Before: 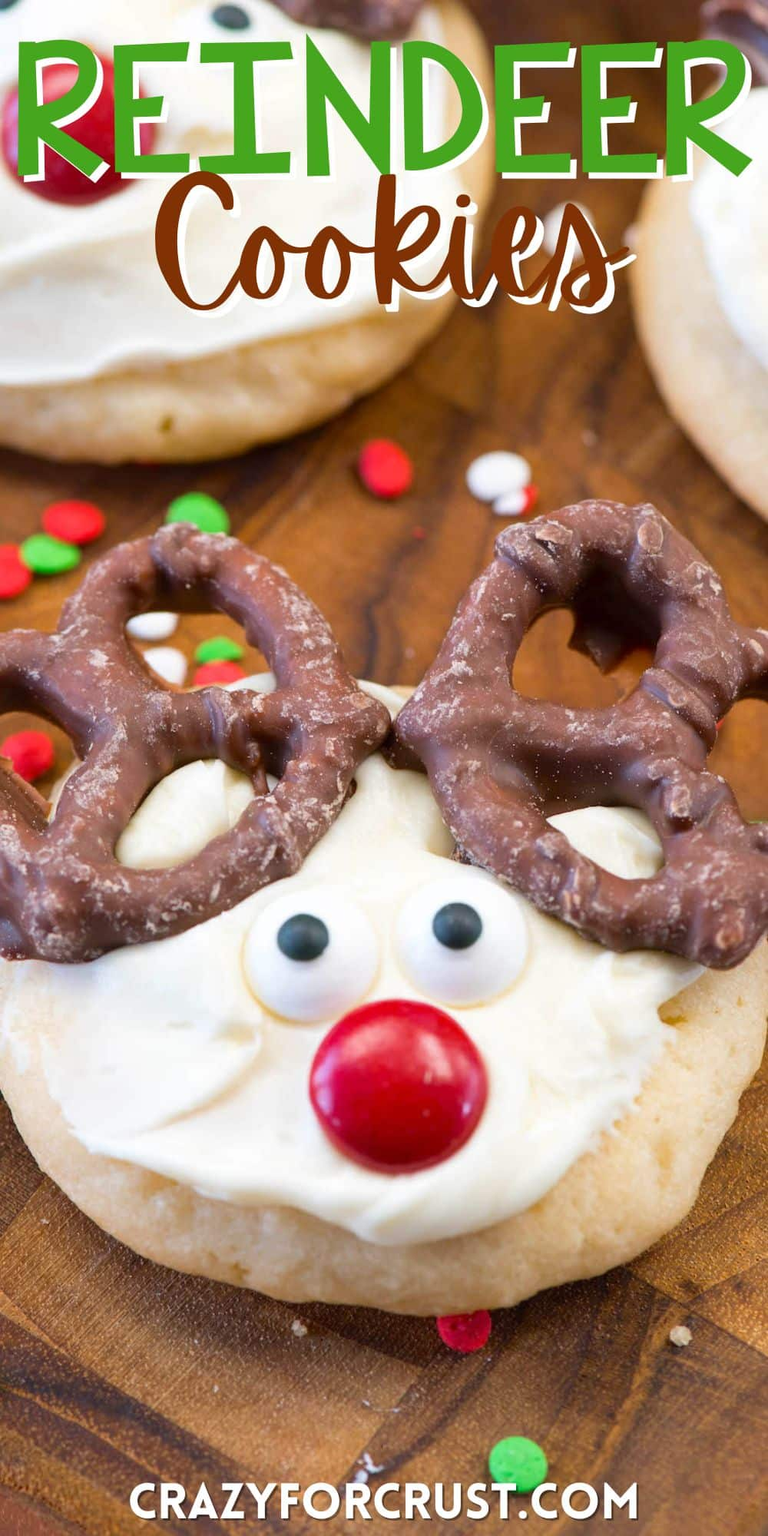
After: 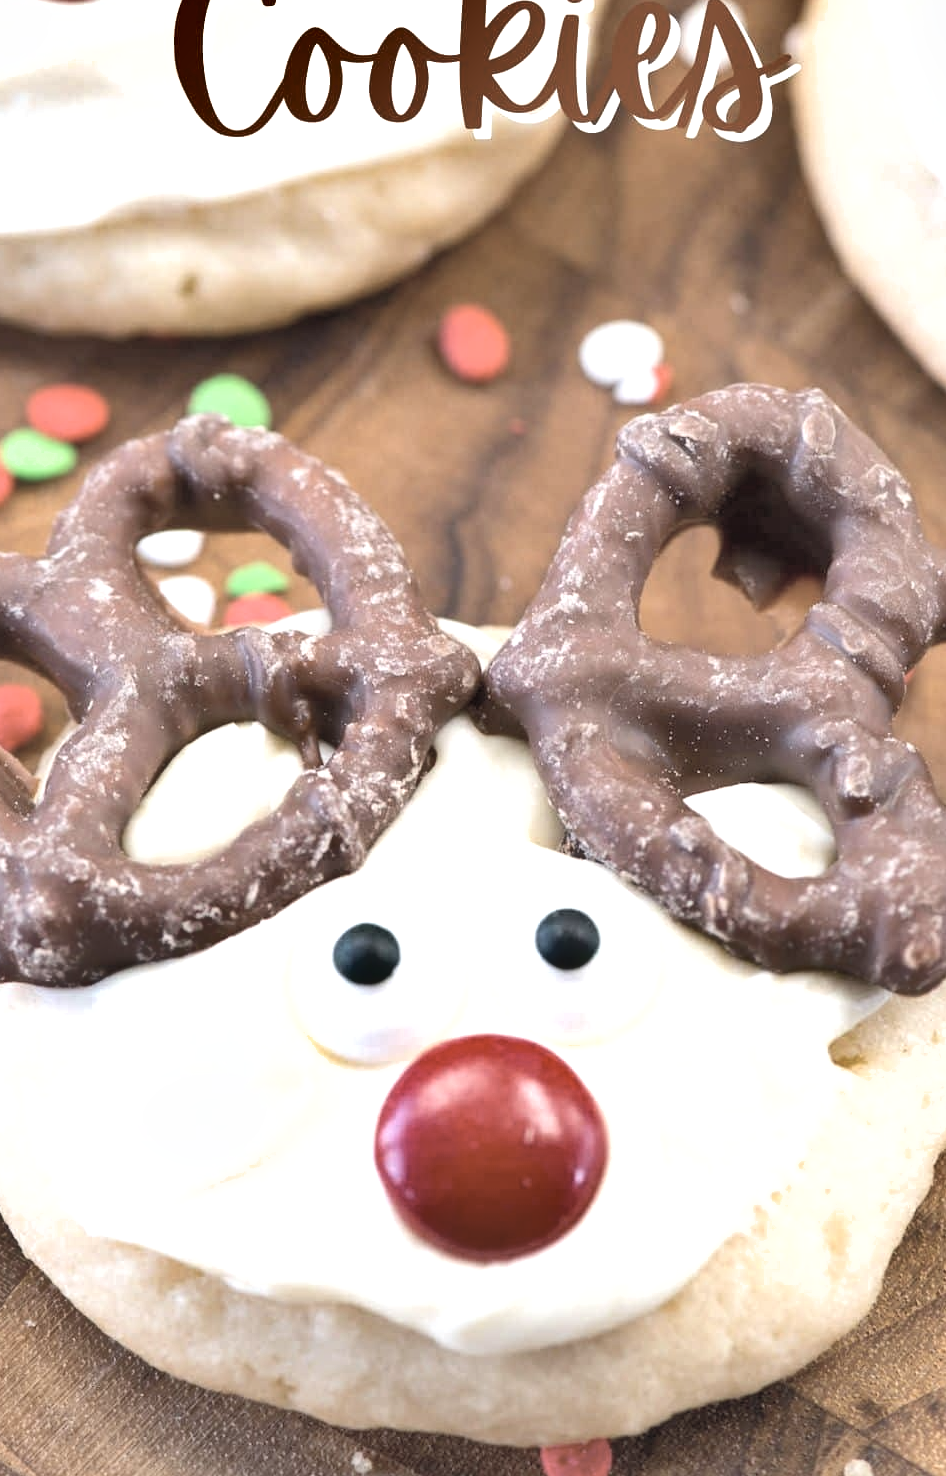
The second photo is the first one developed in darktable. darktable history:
crop and rotate: left 2.856%, top 13.358%, right 2.461%, bottom 12.799%
exposure: exposure 0.668 EV, compensate highlight preservation false
shadows and highlights: low approximation 0.01, soften with gaussian
contrast brightness saturation: brightness 0.181, saturation -0.519
